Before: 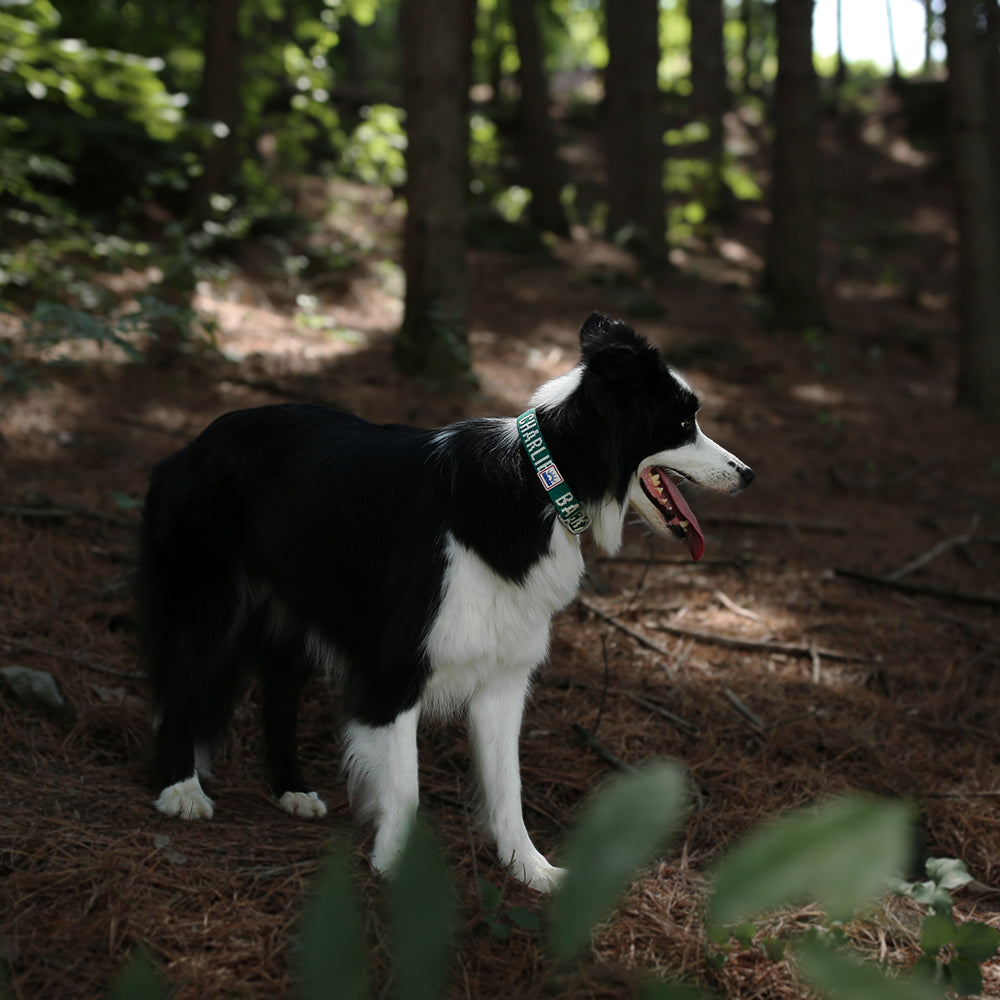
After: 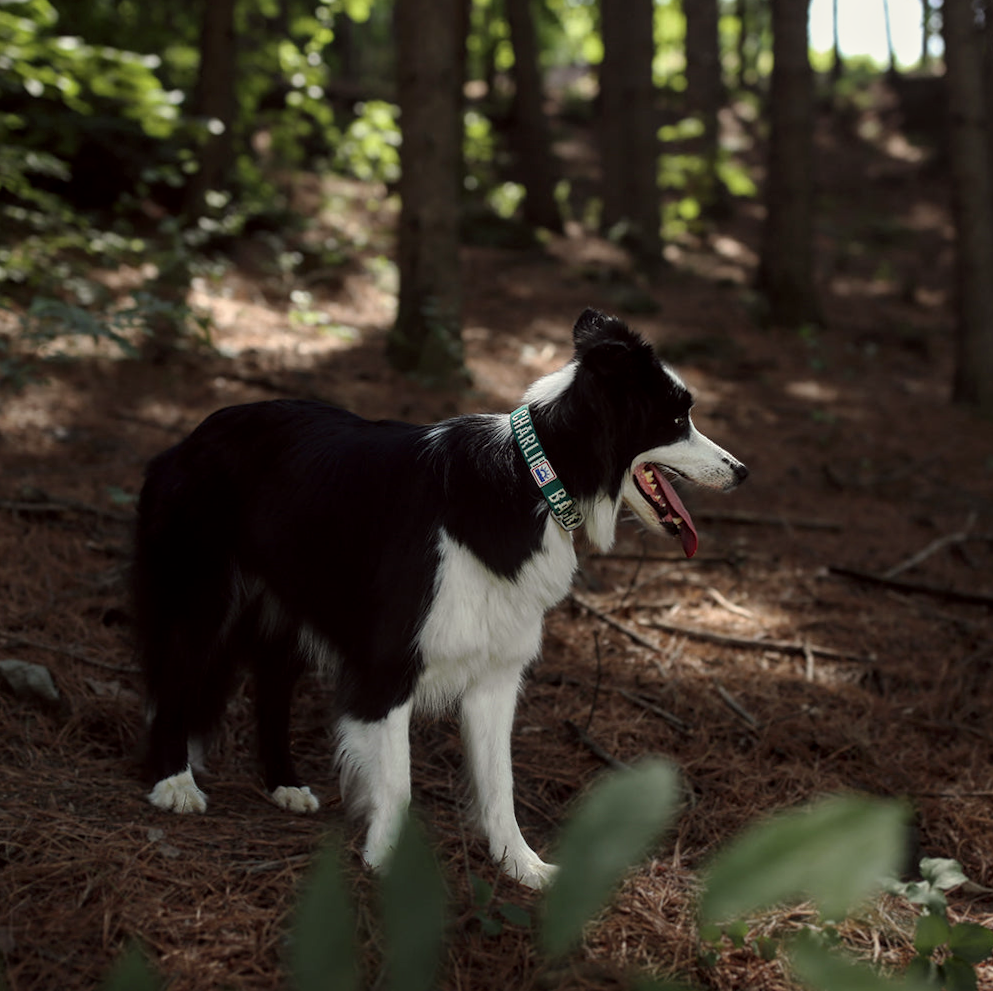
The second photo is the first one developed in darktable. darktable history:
color correction: highlights a* -0.95, highlights b* 4.5, shadows a* 3.55
rotate and perspective: rotation 0.192°, lens shift (horizontal) -0.015, crop left 0.005, crop right 0.996, crop top 0.006, crop bottom 0.99
local contrast: on, module defaults
